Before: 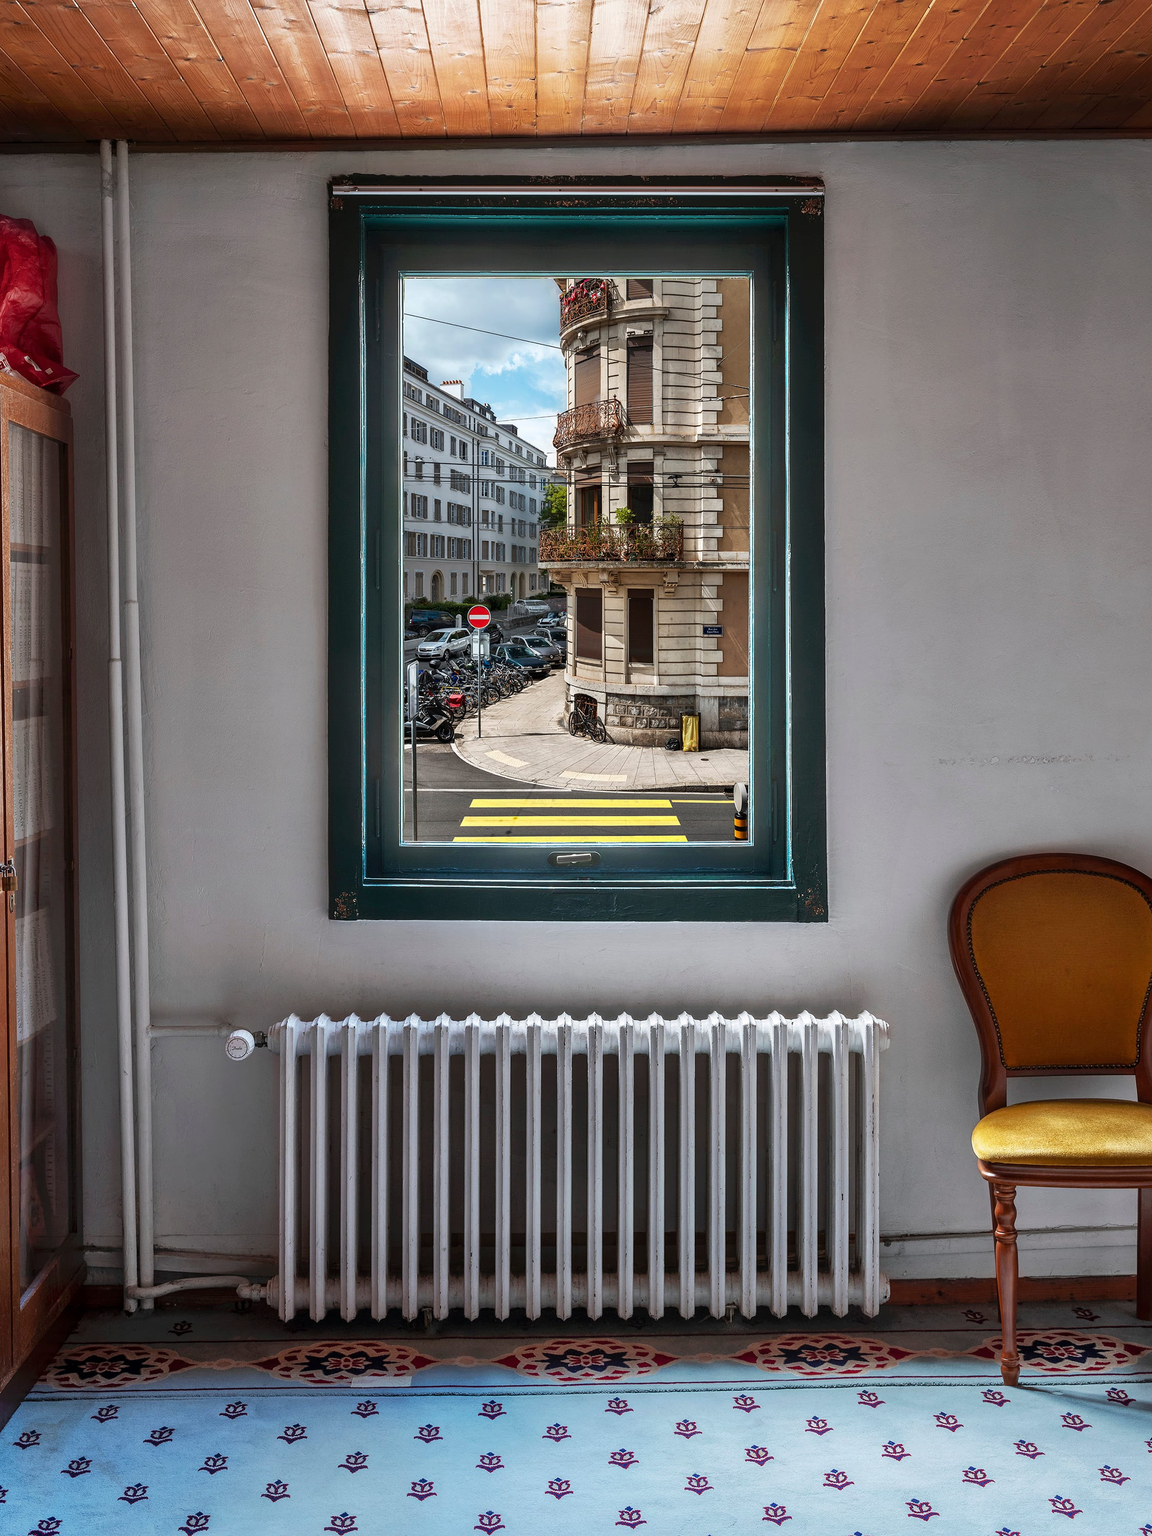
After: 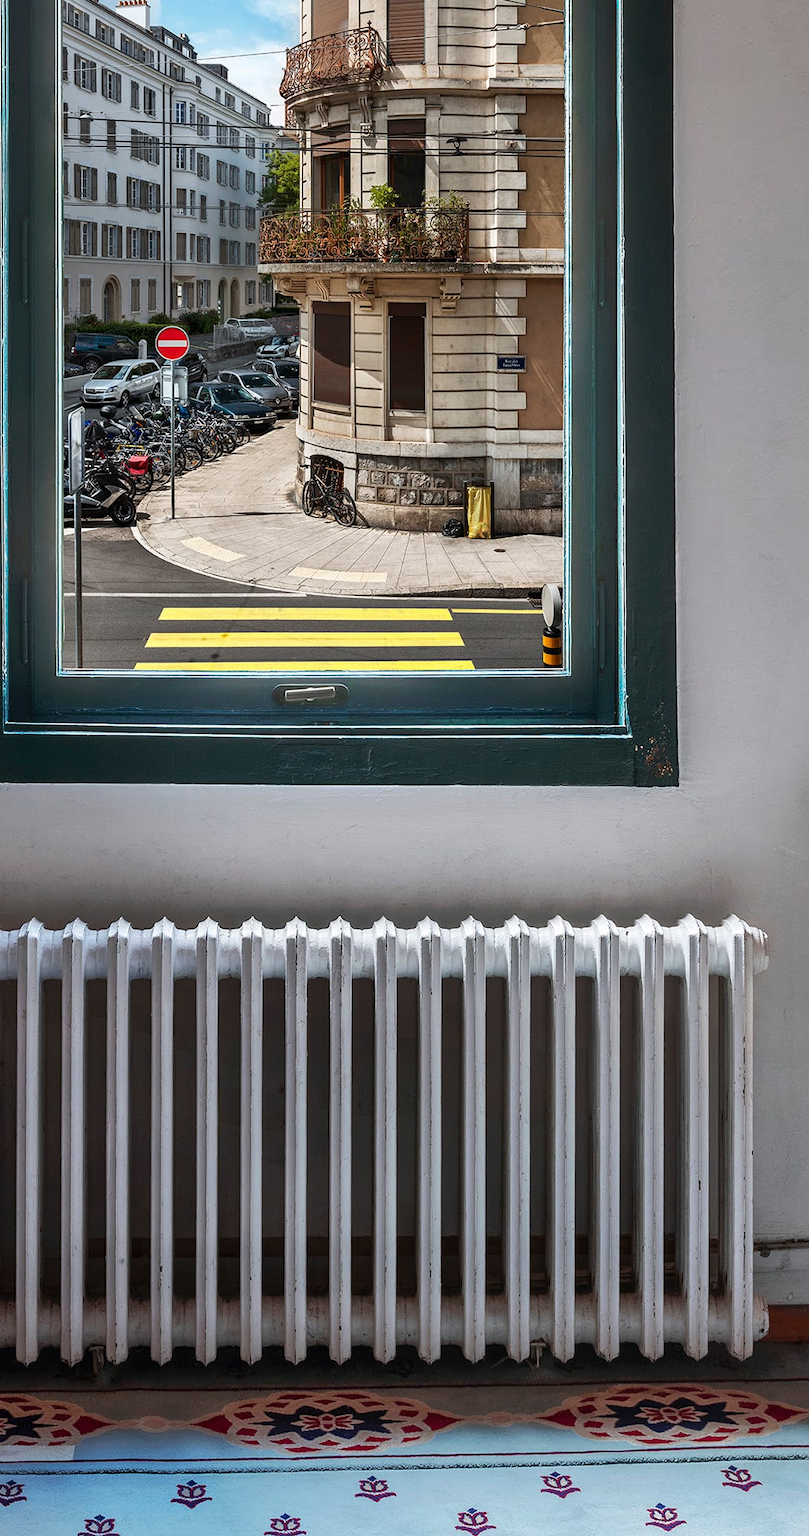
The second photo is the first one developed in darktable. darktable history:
crop: left 31.305%, top 24.795%, right 20.252%, bottom 6.274%
